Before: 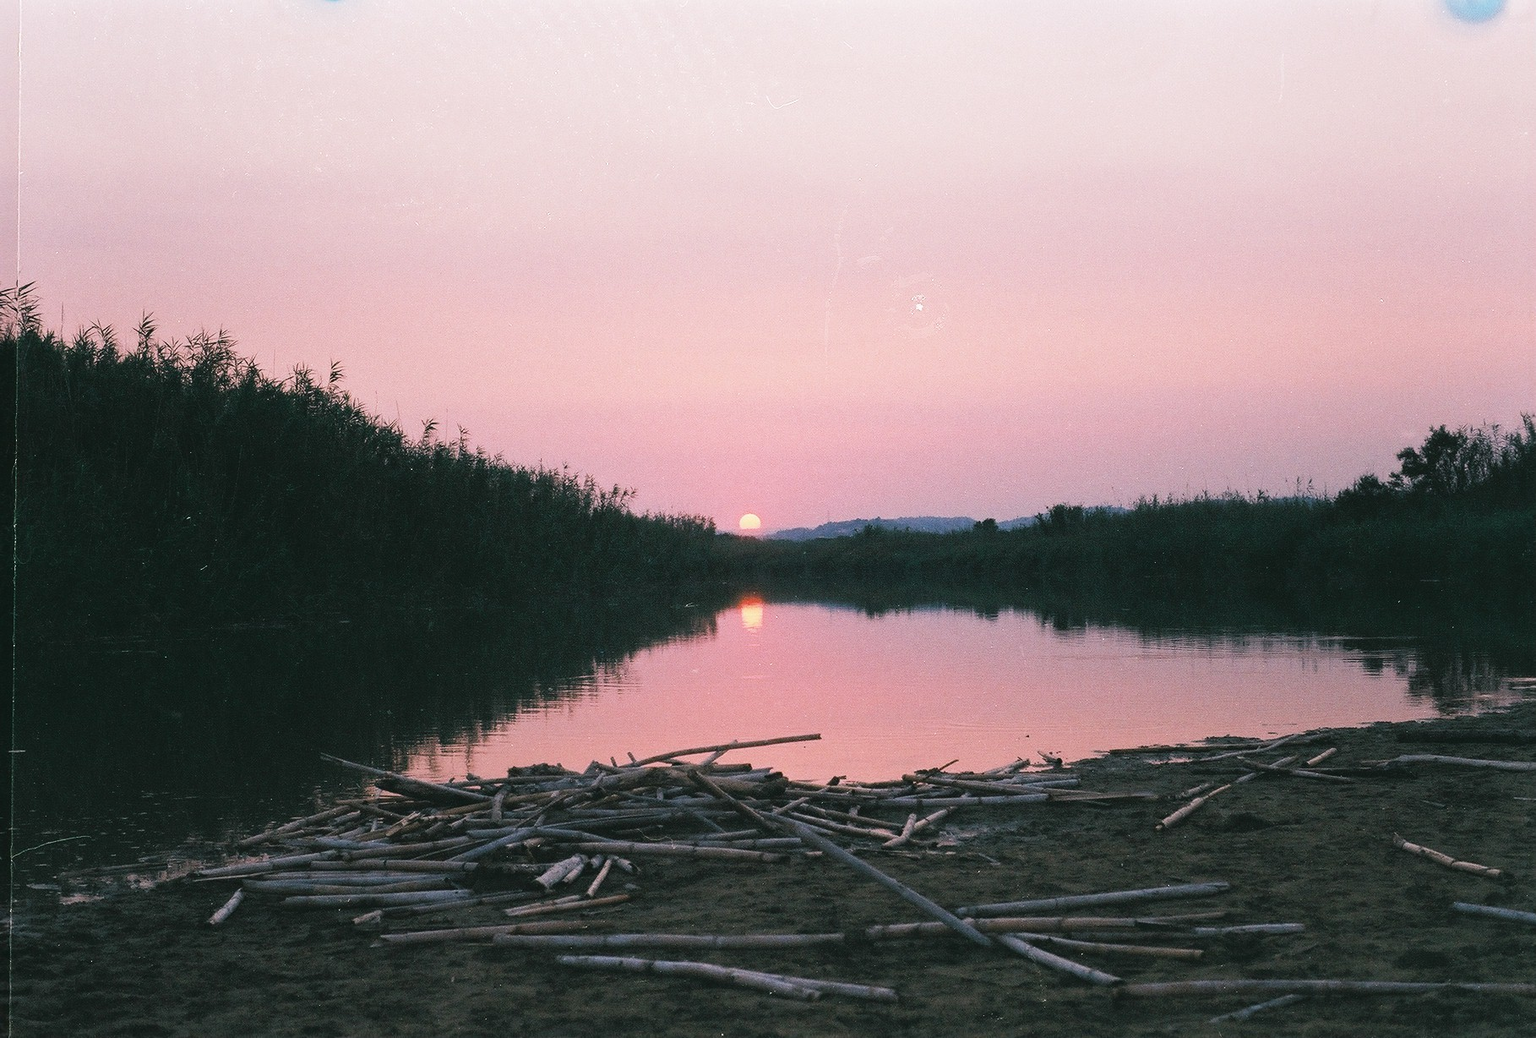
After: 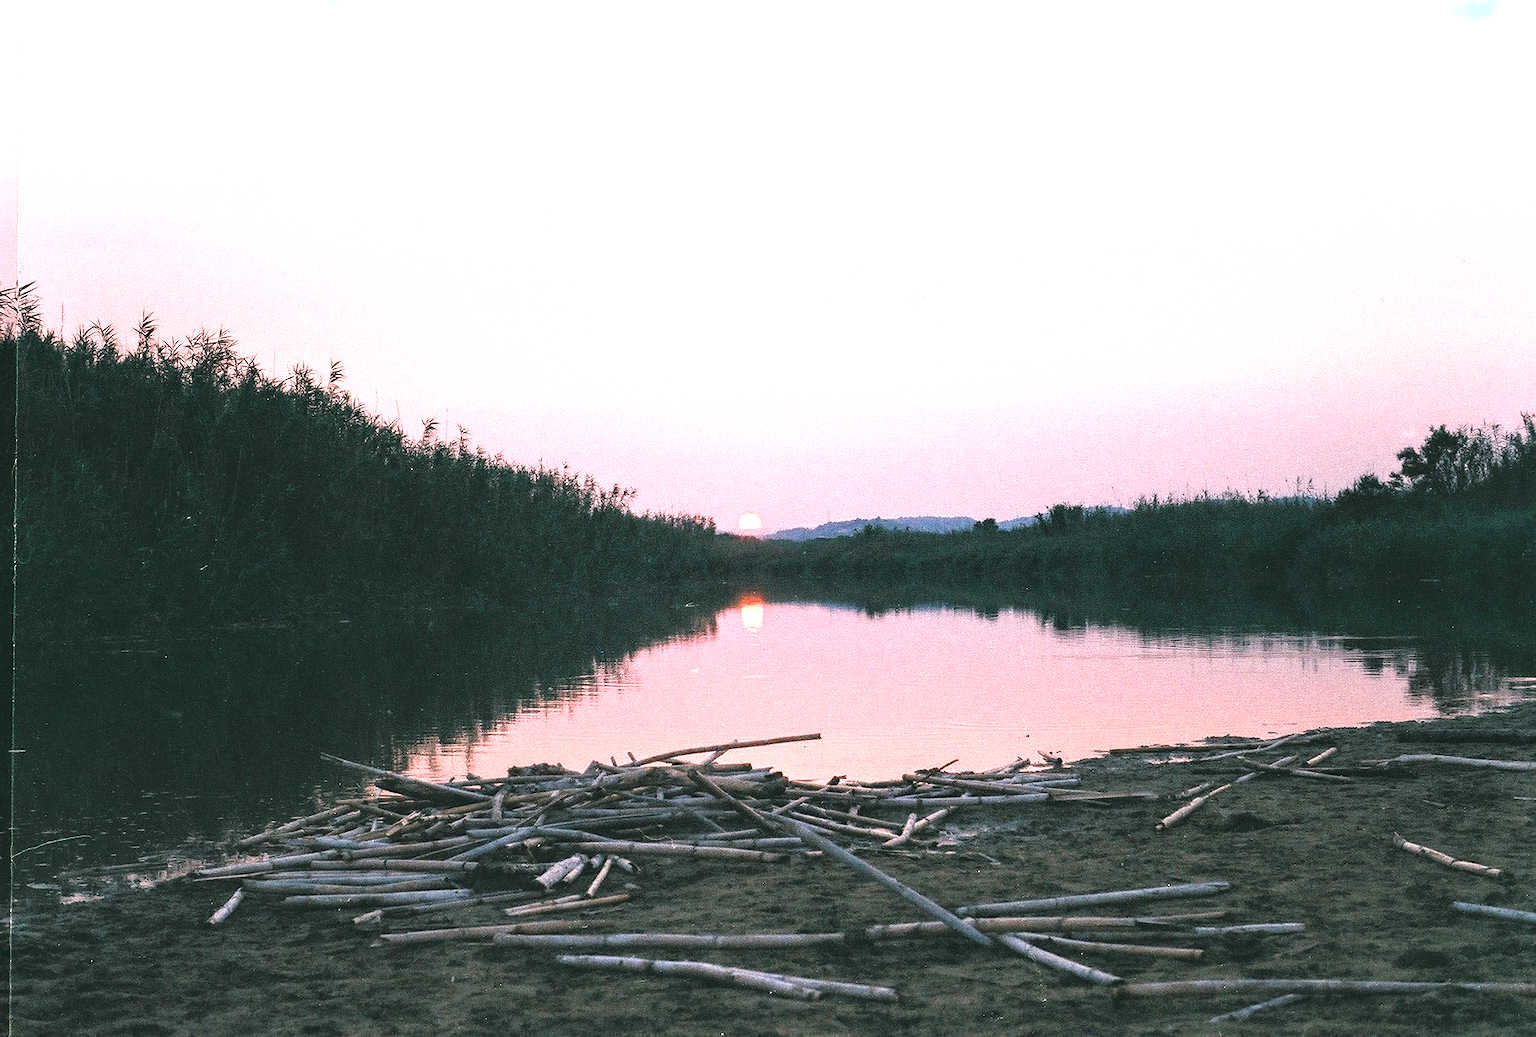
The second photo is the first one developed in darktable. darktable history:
local contrast: shadows 93%, midtone range 0.494
exposure: exposure 1.09 EV, compensate highlight preservation false
